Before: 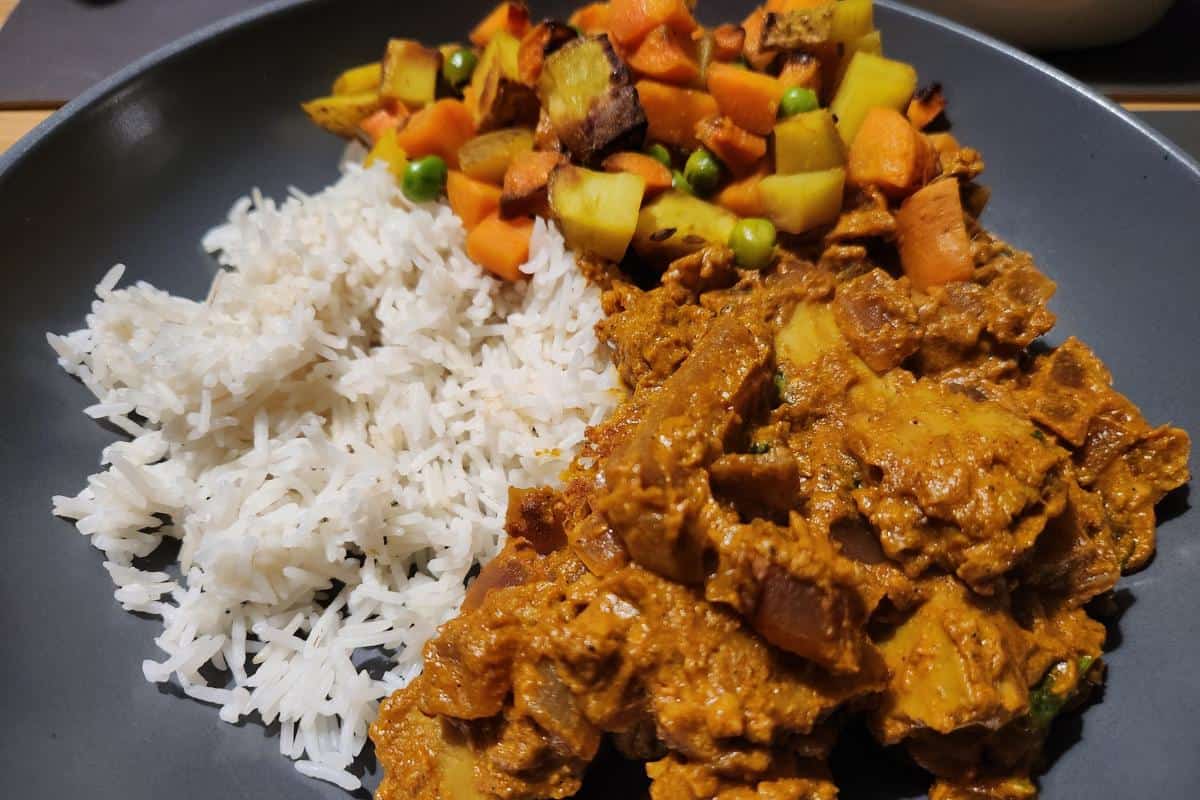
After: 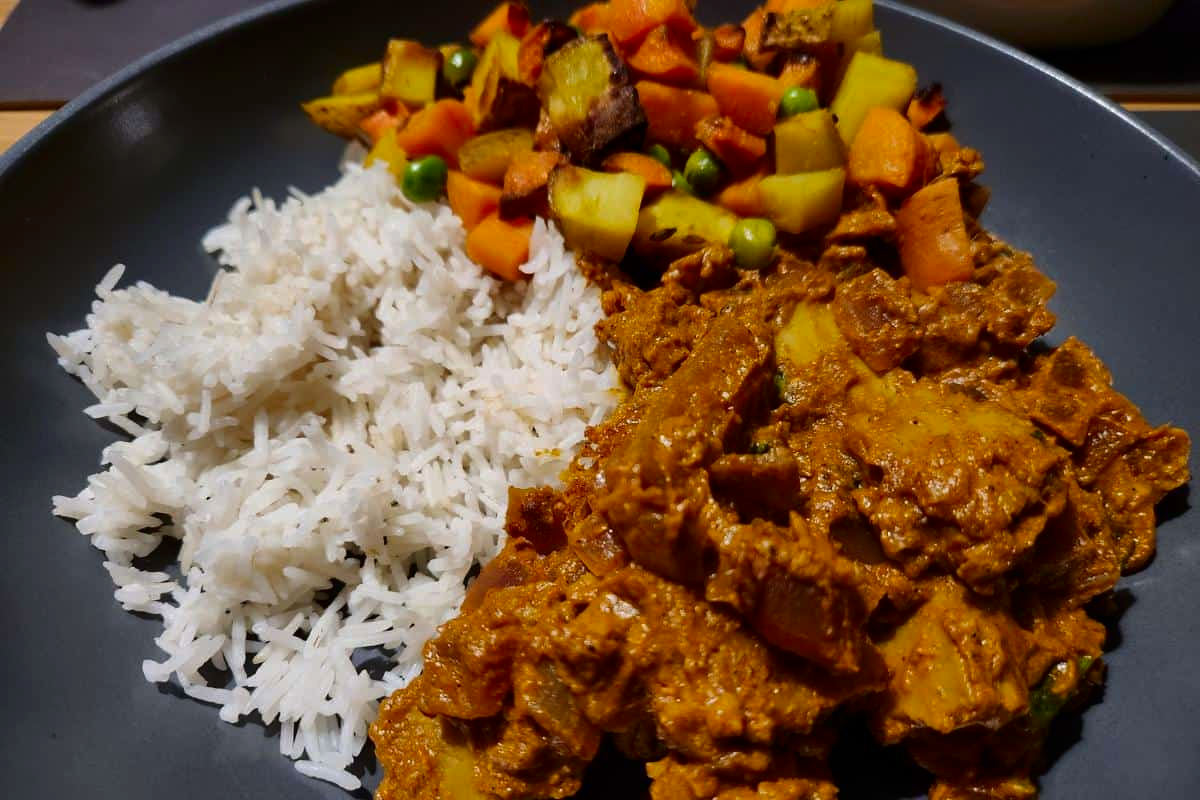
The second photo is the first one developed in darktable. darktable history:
contrast brightness saturation: contrast 0.07, brightness -0.14, saturation 0.11
